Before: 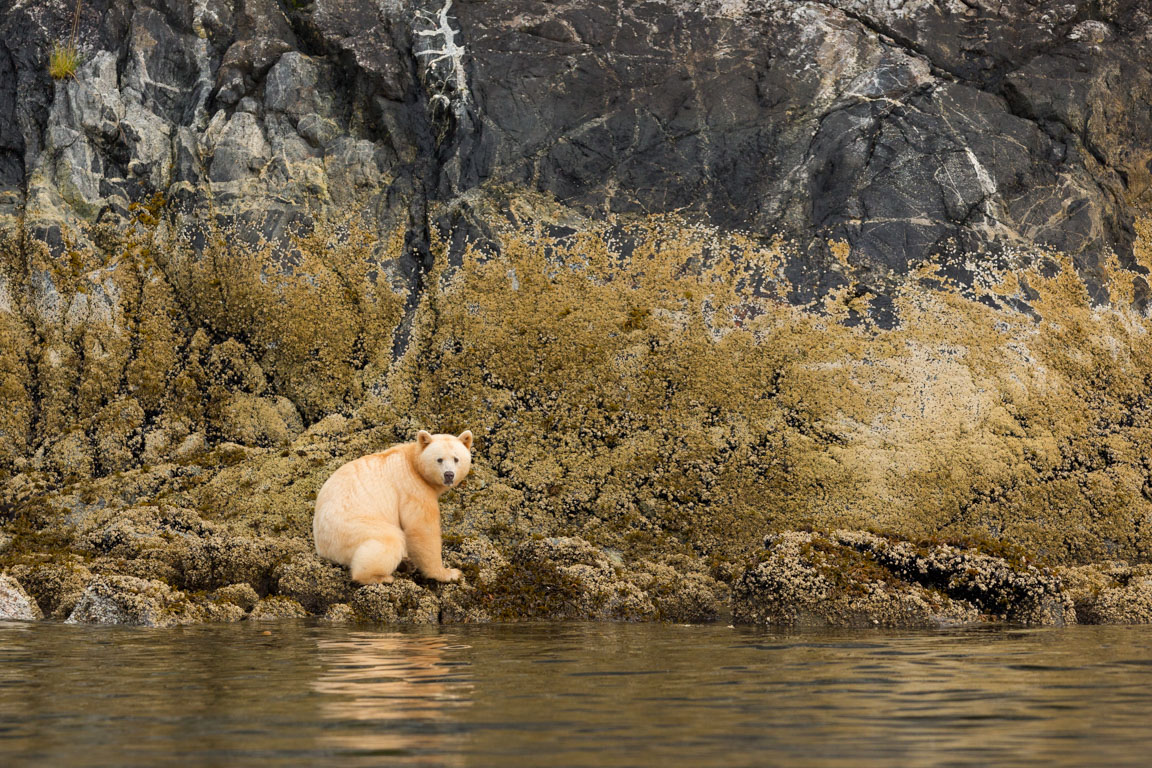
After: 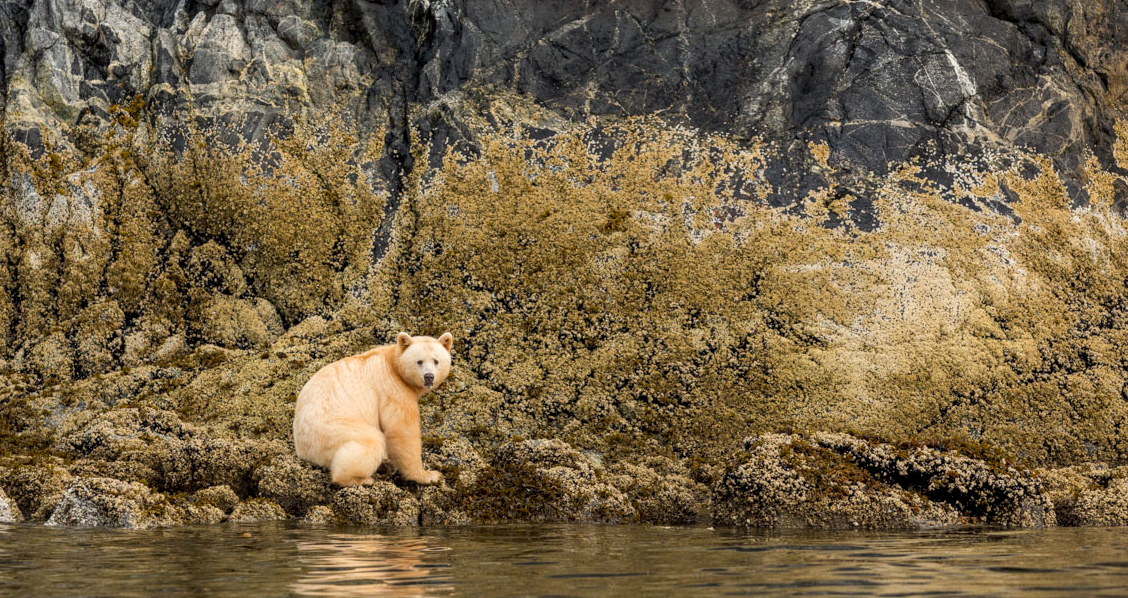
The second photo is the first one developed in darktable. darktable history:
local contrast: highlights 25%, detail 130%
crop and rotate: left 1.814%, top 12.818%, right 0.25%, bottom 9.225%
